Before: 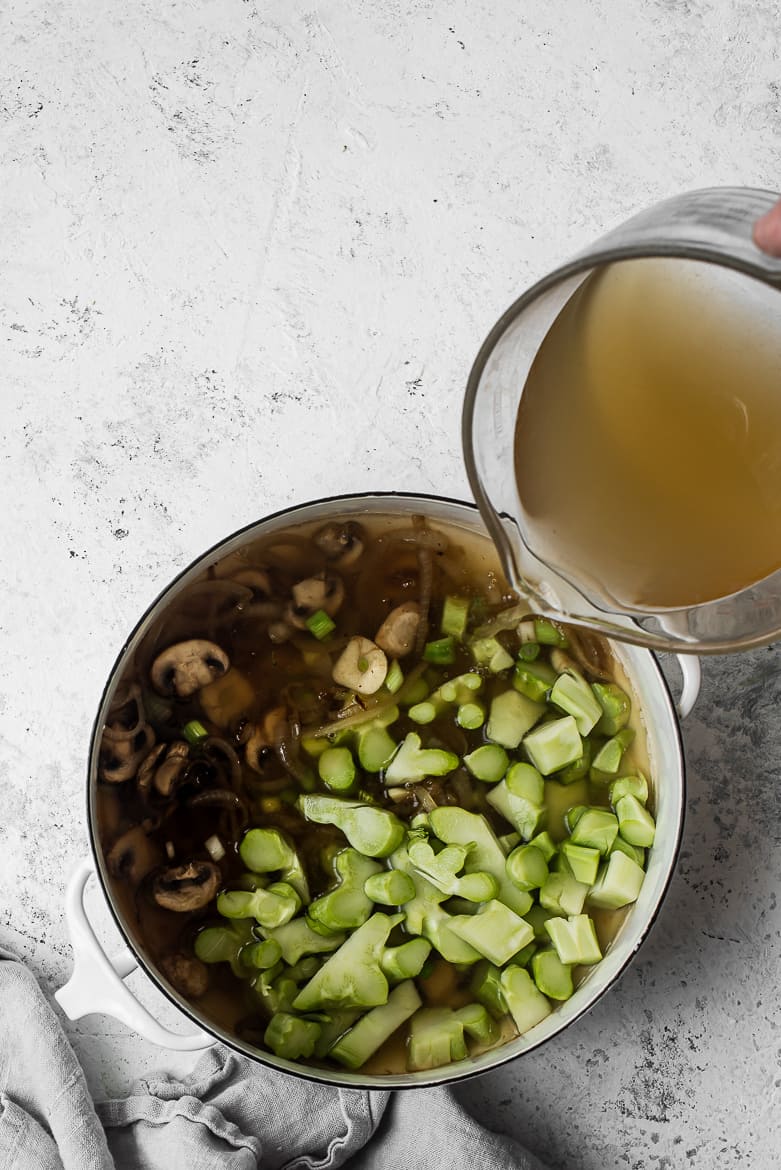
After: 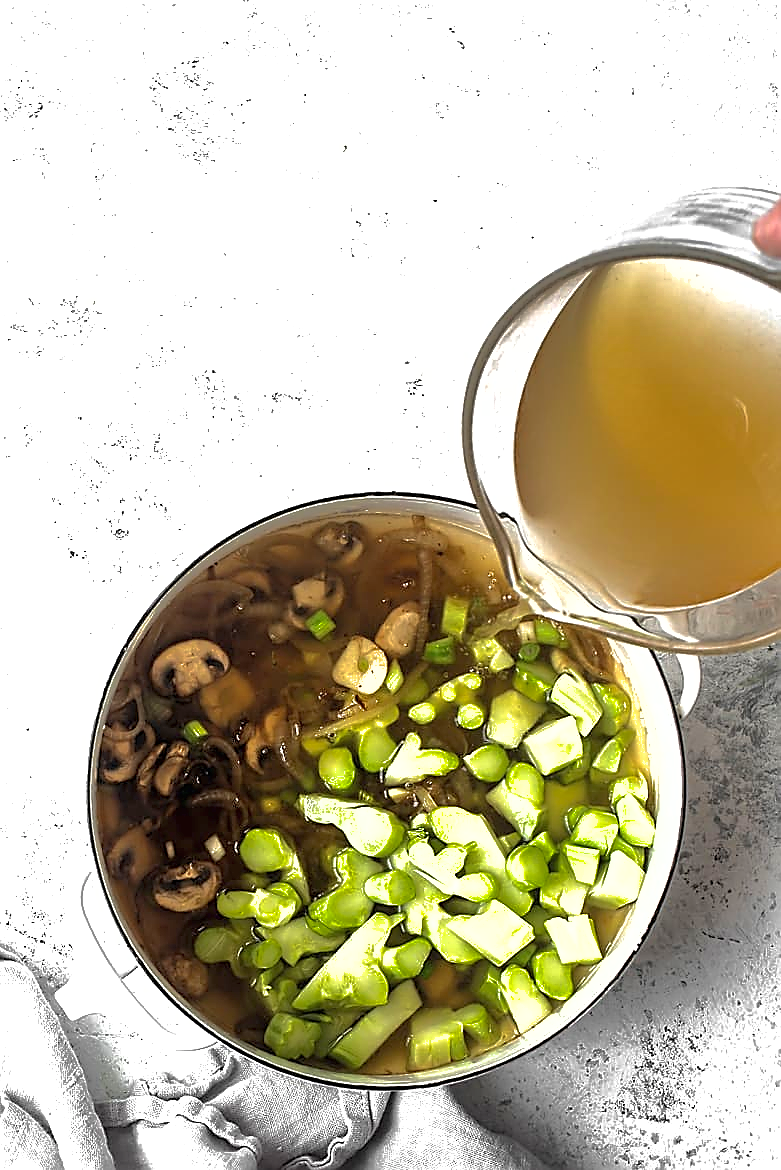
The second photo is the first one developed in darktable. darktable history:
exposure: black level correction 0, exposure 1.2 EV, compensate exposure bias true, compensate highlight preservation false
sharpen: radius 1.4, amount 1.25, threshold 0.7
shadows and highlights: shadows 40, highlights -60
white balance: emerald 1
